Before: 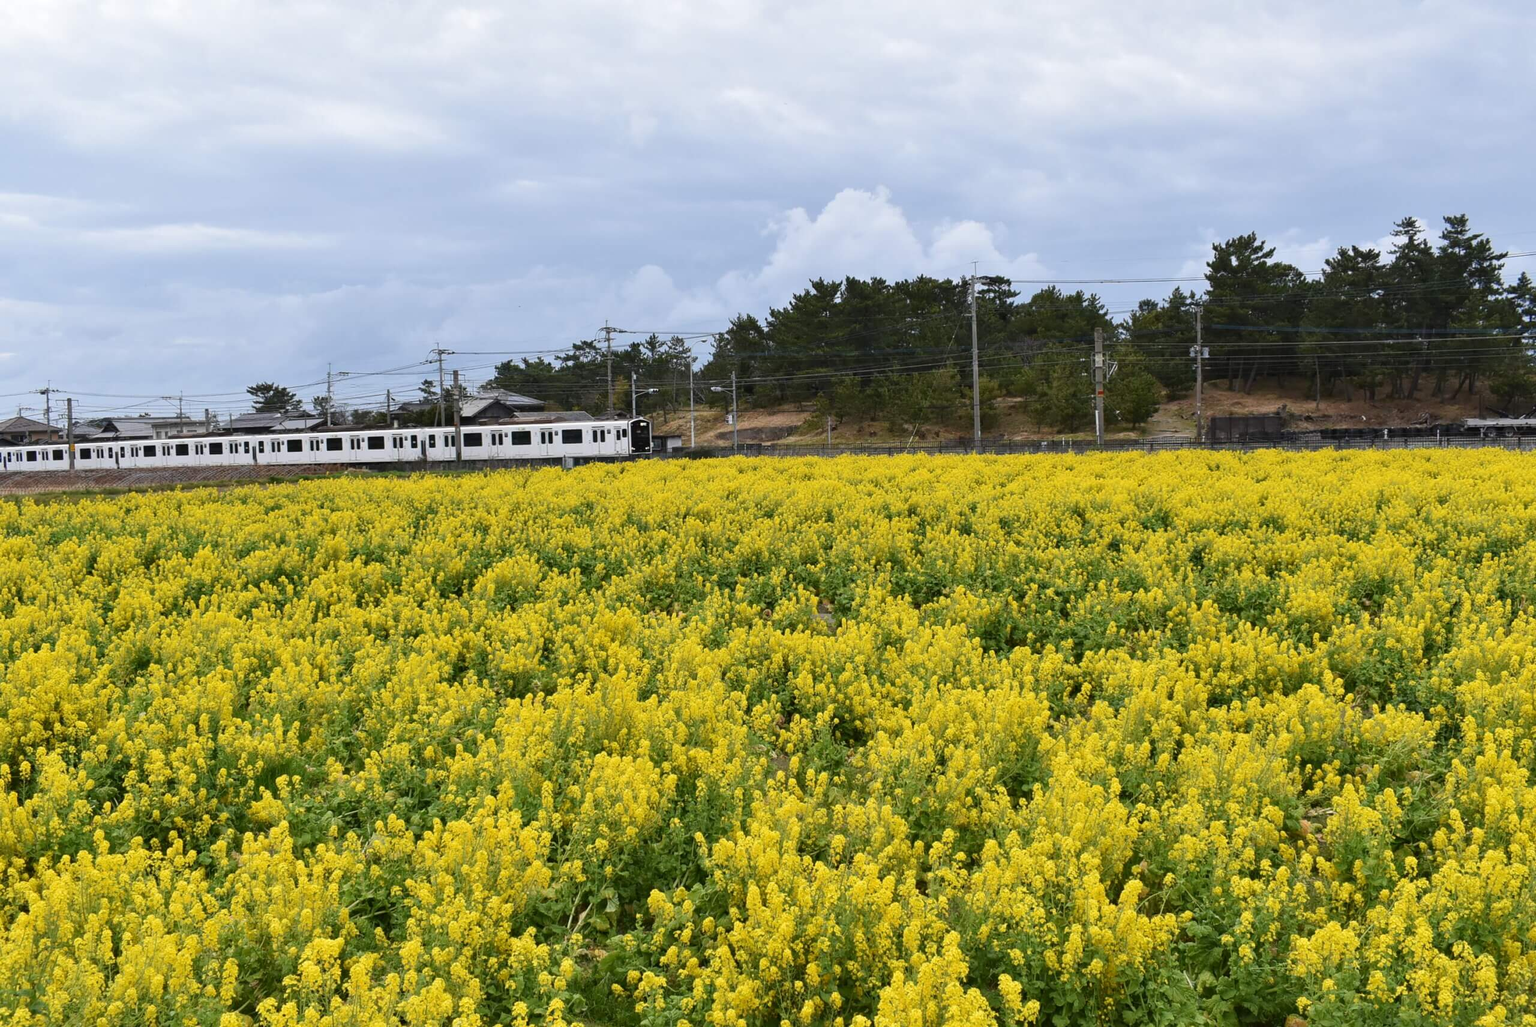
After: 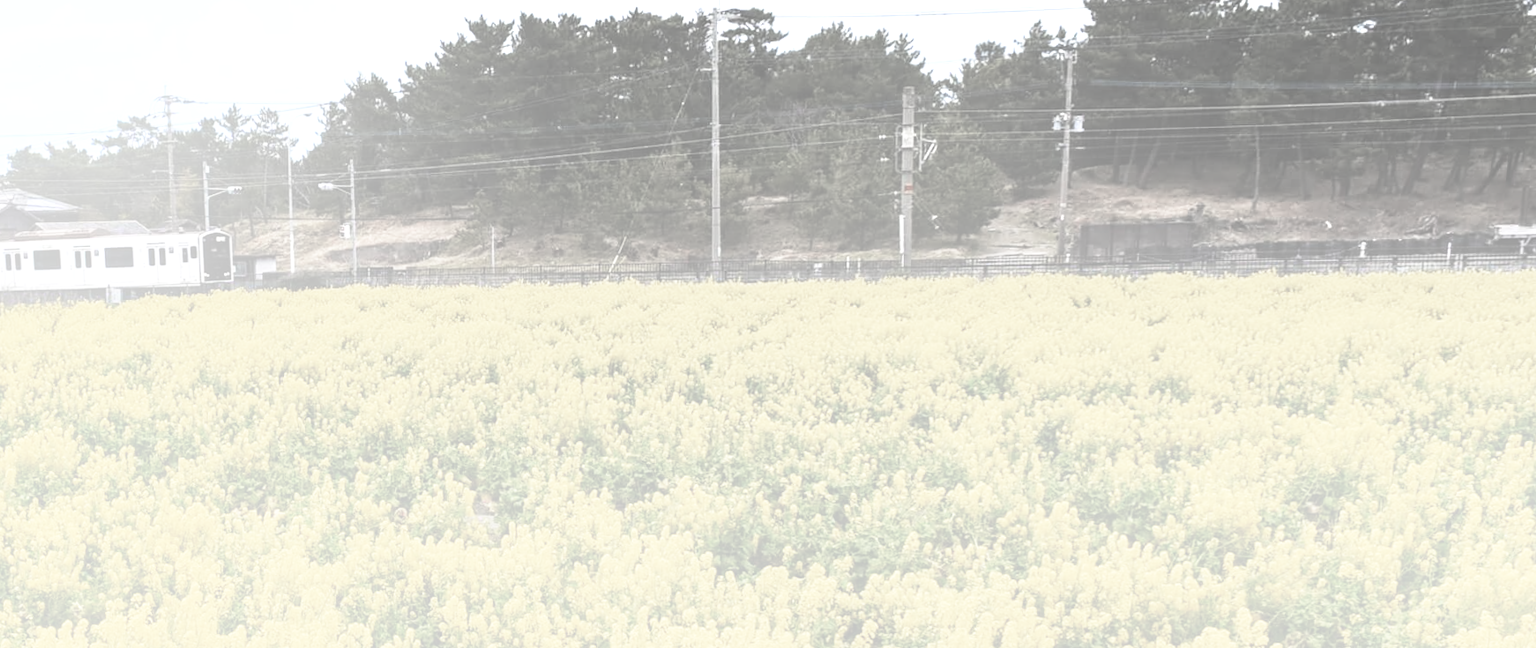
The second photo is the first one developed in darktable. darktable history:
color zones: curves: ch0 [(0, 0.613) (0.01, 0.613) (0.245, 0.448) (0.498, 0.529) (0.642, 0.665) (0.879, 0.777) (0.99, 0.613)]; ch1 [(0, 0.272) (0.219, 0.127) (0.724, 0.346)]
exposure: black level correction -0.087, compensate highlight preservation false
crop and rotate: left 27.938%, top 27.046%, bottom 27.046%
local contrast: on, module defaults
rotate and perspective: rotation 0.062°, lens shift (vertical) 0.115, lens shift (horizontal) -0.133, crop left 0.047, crop right 0.94, crop top 0.061, crop bottom 0.94
tone equalizer: -8 EV -0.75 EV, -7 EV -0.7 EV, -6 EV -0.6 EV, -5 EV -0.4 EV, -3 EV 0.4 EV, -2 EV 0.6 EV, -1 EV 0.7 EV, +0 EV 0.75 EV, edges refinement/feathering 500, mask exposure compensation -1.57 EV, preserve details no
bloom: size 40%
base curve: curves: ch0 [(0, 0) (0.028, 0.03) (0.121, 0.232) (0.46, 0.748) (0.859, 0.968) (1, 1)], preserve colors none
